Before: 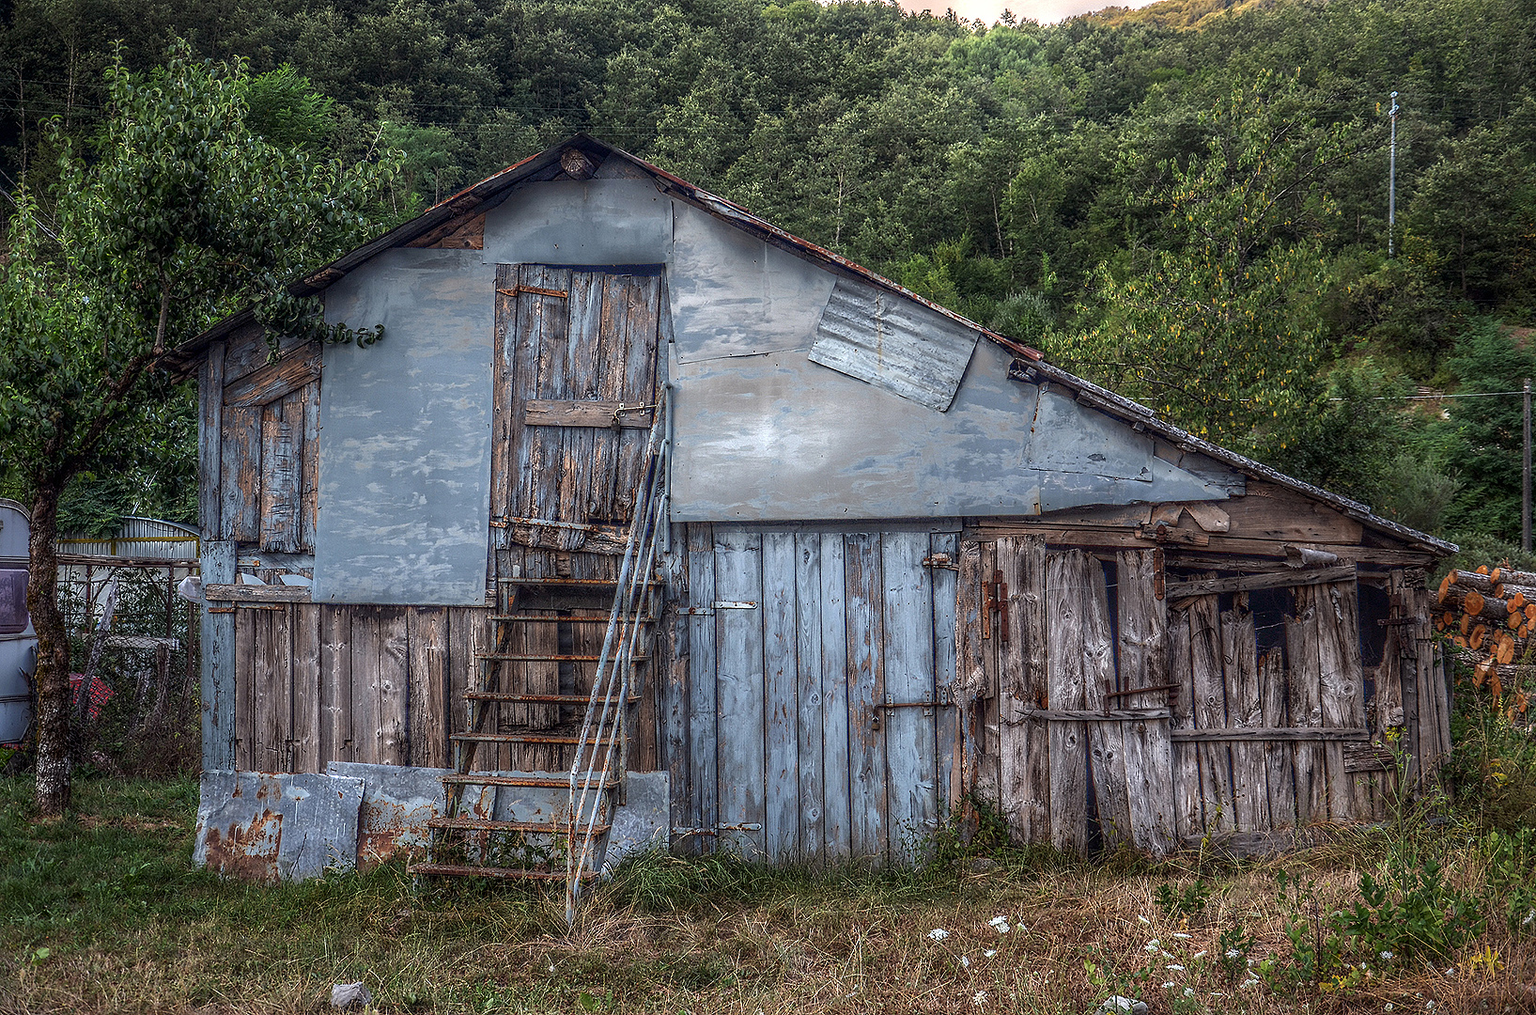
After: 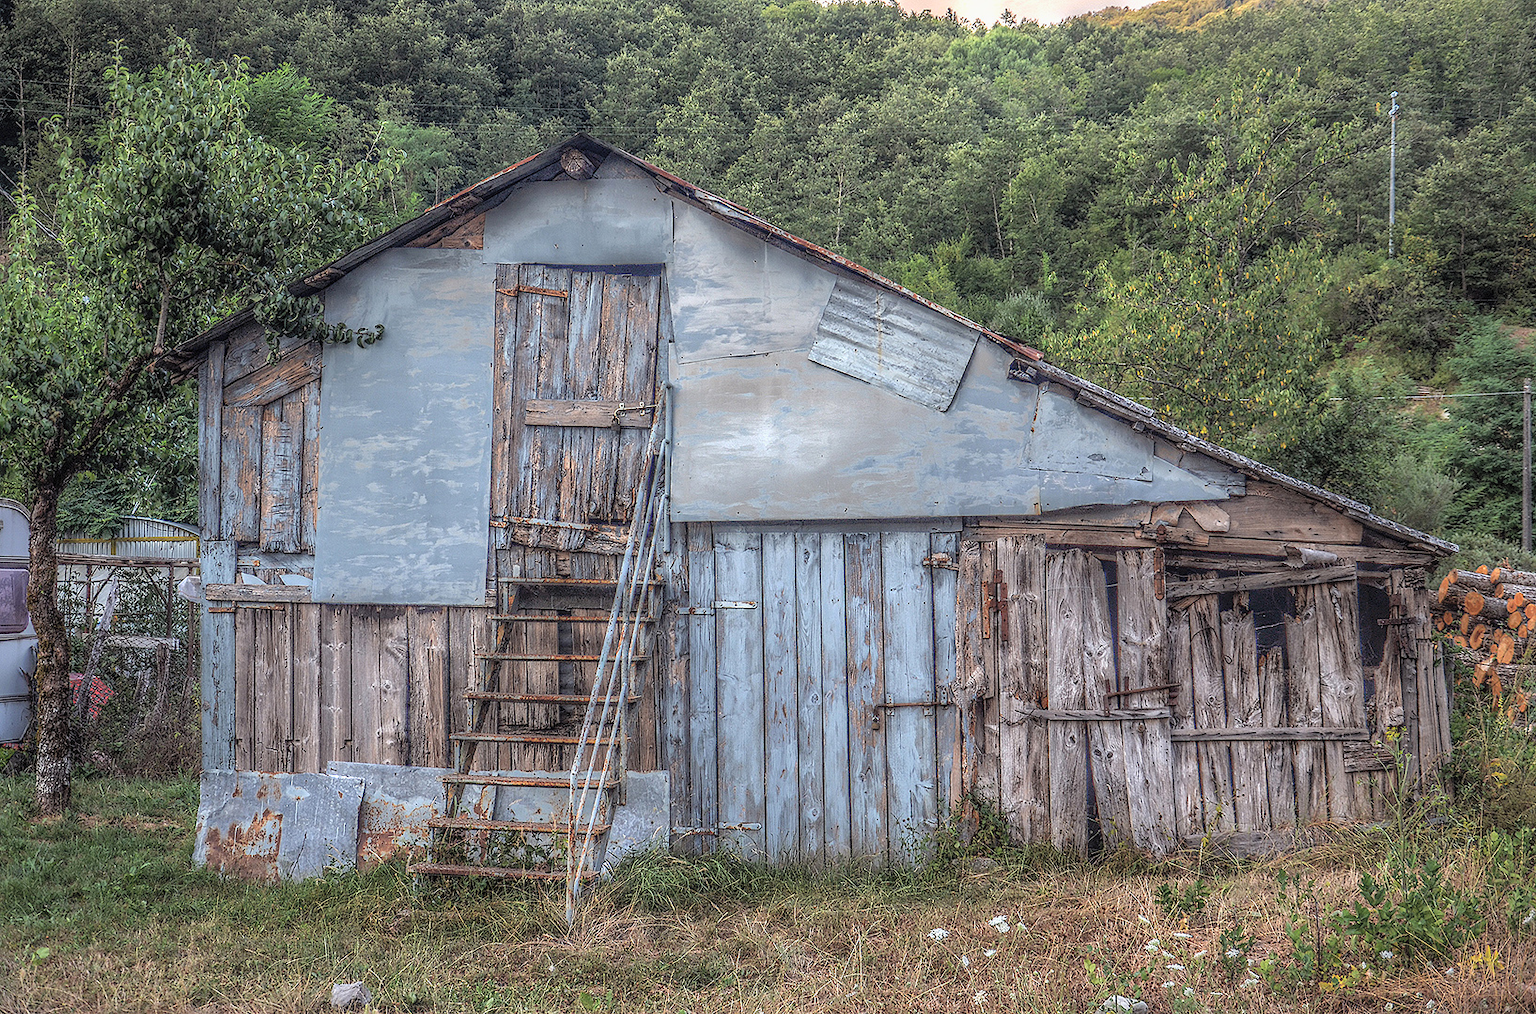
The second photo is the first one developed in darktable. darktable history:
contrast brightness saturation: brightness 0.288
shadows and highlights: shadows 43.73, white point adjustment -1.35, soften with gaussian
